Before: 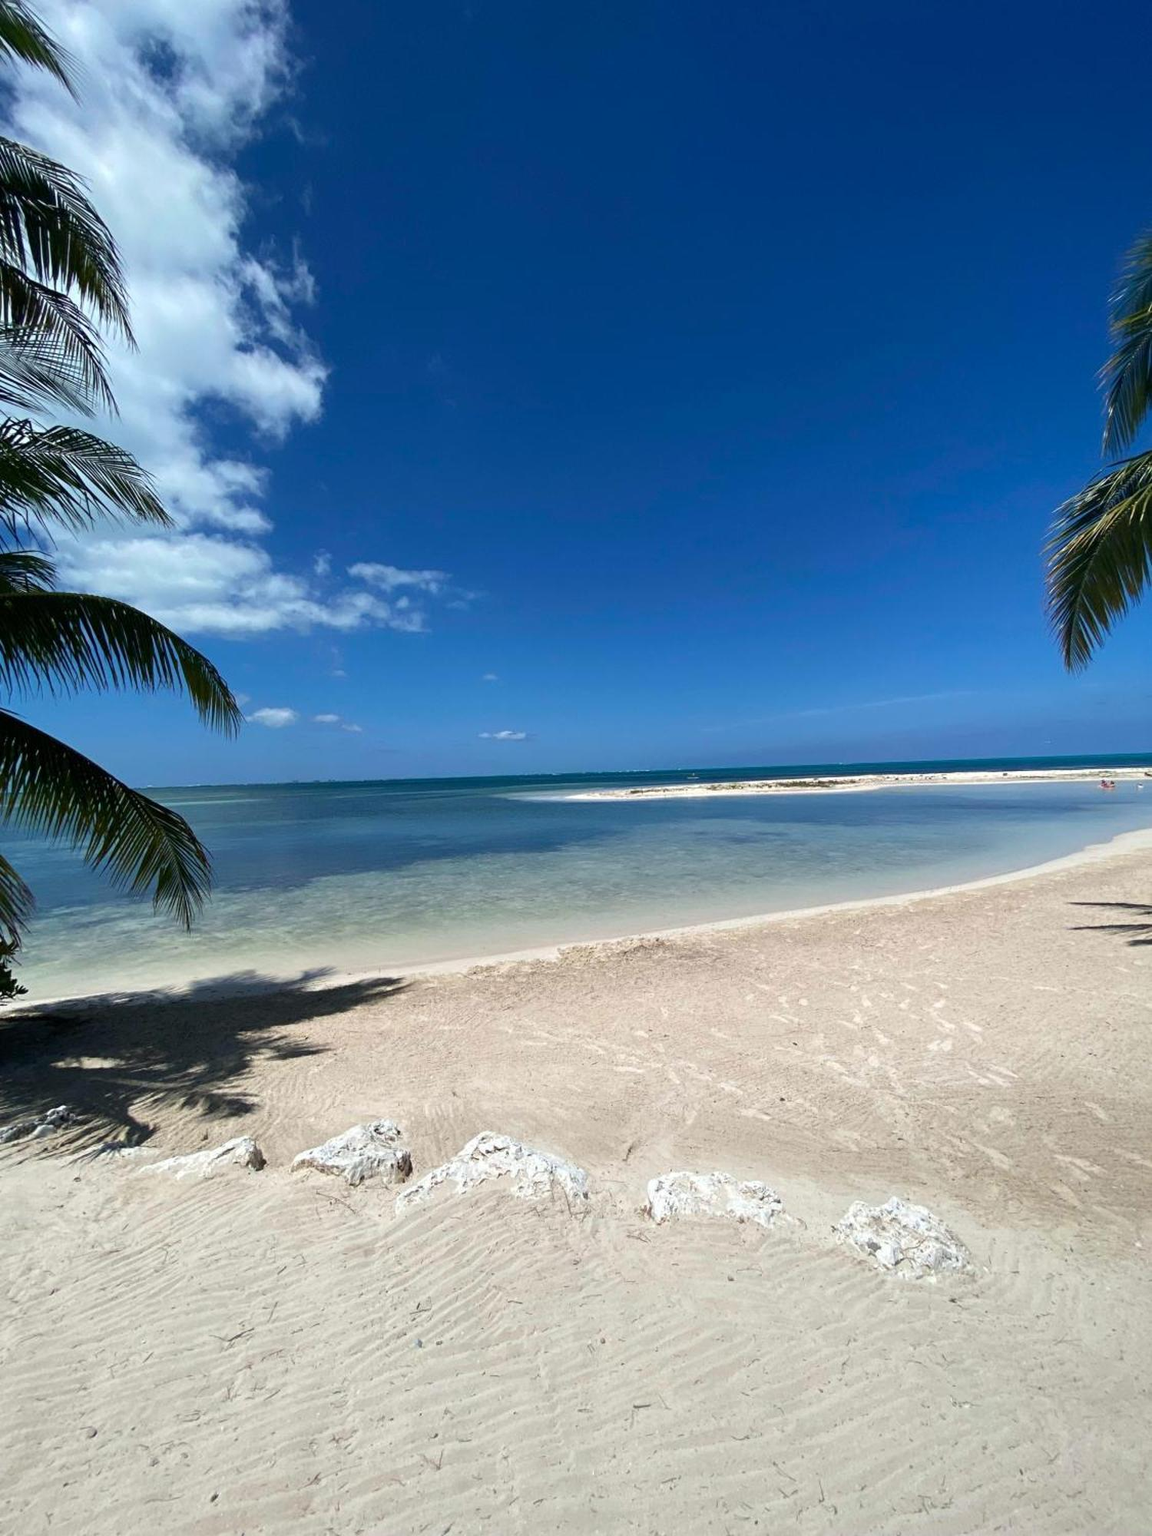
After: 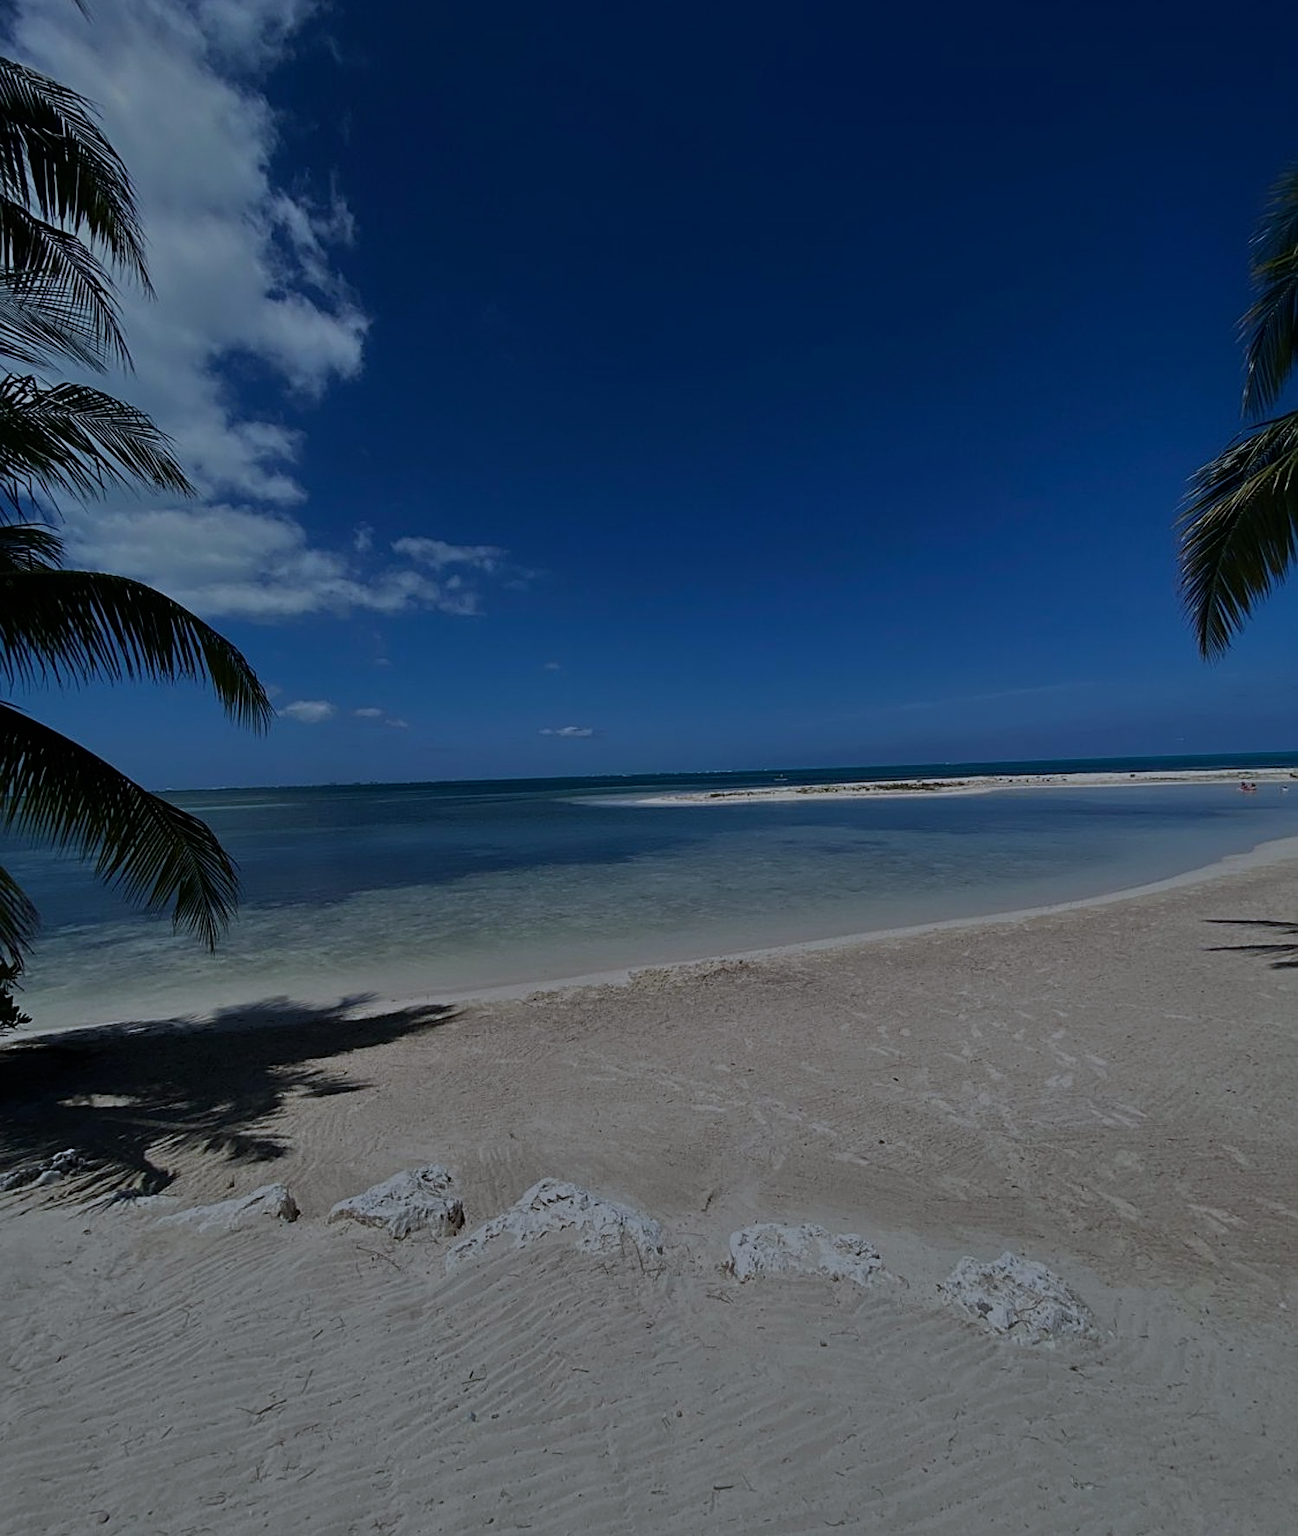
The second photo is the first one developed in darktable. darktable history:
tone equalizer: -8 EV -2 EV, -7 EV -2 EV, -6 EV -2 EV, -5 EV -2 EV, -4 EV -2 EV, -3 EV -2 EV, -2 EV -2 EV, -1 EV -1.63 EV, +0 EV -2 EV
white balance: red 0.954, blue 1.079
sharpen: on, module defaults
crop and rotate: top 5.609%, bottom 5.609%
